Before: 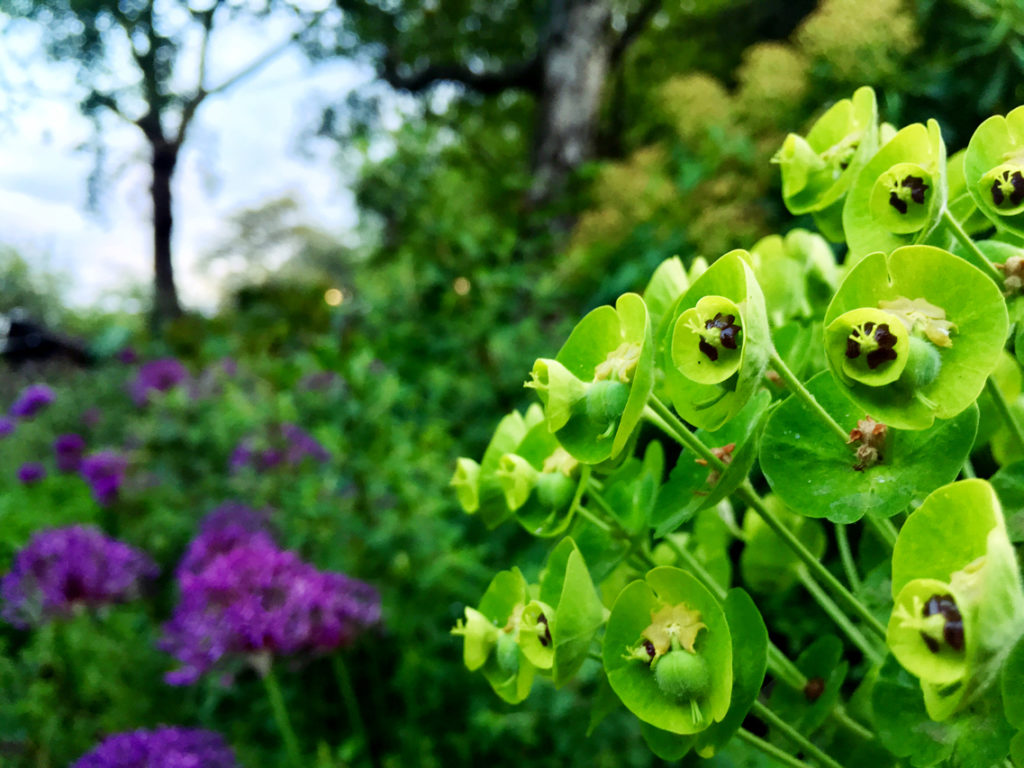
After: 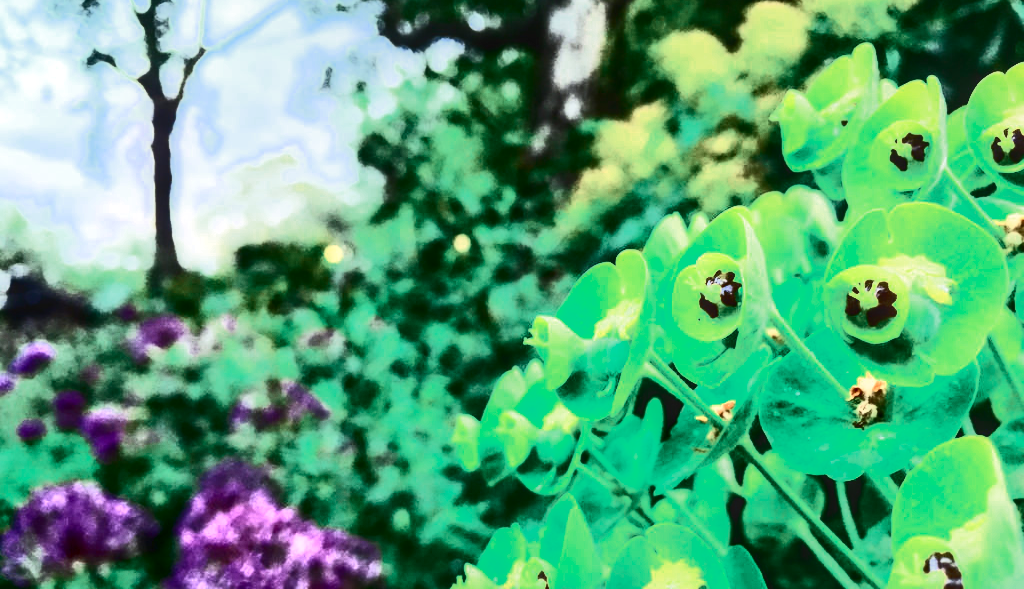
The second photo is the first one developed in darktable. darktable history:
exposure: exposure 1.089 EV, compensate highlight preservation false
color zones: curves: ch0 [(0, 0.5) (0.125, 0.4) (0.25, 0.5) (0.375, 0.4) (0.5, 0.4) (0.625, 0.35) (0.75, 0.35) (0.875, 0.5)]; ch1 [(0, 0.35) (0.125, 0.45) (0.25, 0.35) (0.375, 0.35) (0.5, 0.35) (0.625, 0.35) (0.75, 0.45) (0.875, 0.35)]; ch2 [(0, 0.6) (0.125, 0.5) (0.25, 0.5) (0.375, 0.6) (0.5, 0.6) (0.625, 0.5) (0.75, 0.5) (0.875, 0.5)]
contrast brightness saturation: contrast 0.93, brightness 0.2
crop: top 5.667%, bottom 17.637%
local contrast: on, module defaults
